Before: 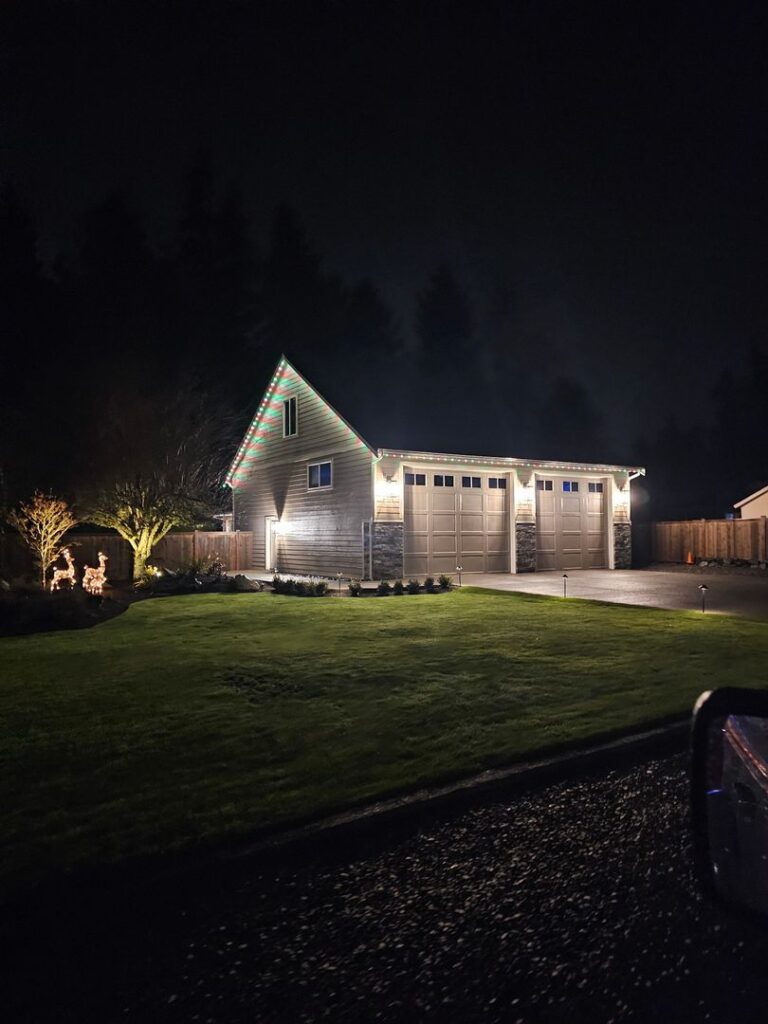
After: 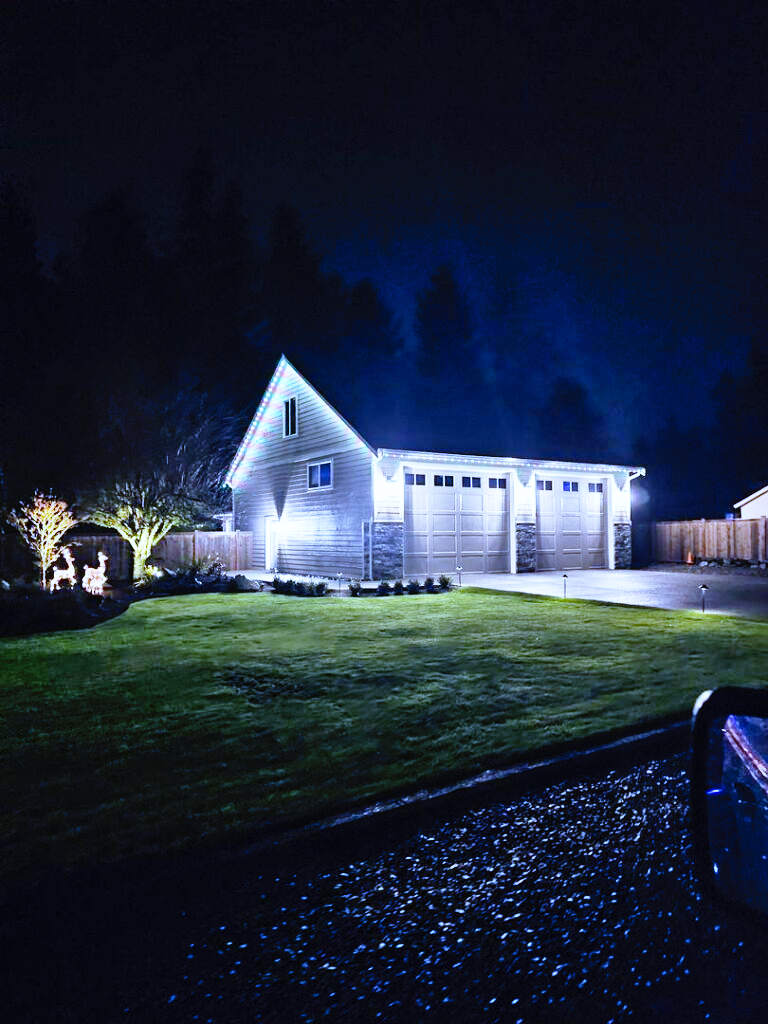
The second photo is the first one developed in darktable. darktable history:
white balance: red 0.766, blue 1.537
shadows and highlights: highlights color adjustment 0%, soften with gaussian
exposure: exposure -0.064 EV, compensate highlight preservation false
base curve: curves: ch0 [(0, 0) (0.012, 0.01) (0.073, 0.168) (0.31, 0.711) (0.645, 0.957) (1, 1)], preserve colors none
